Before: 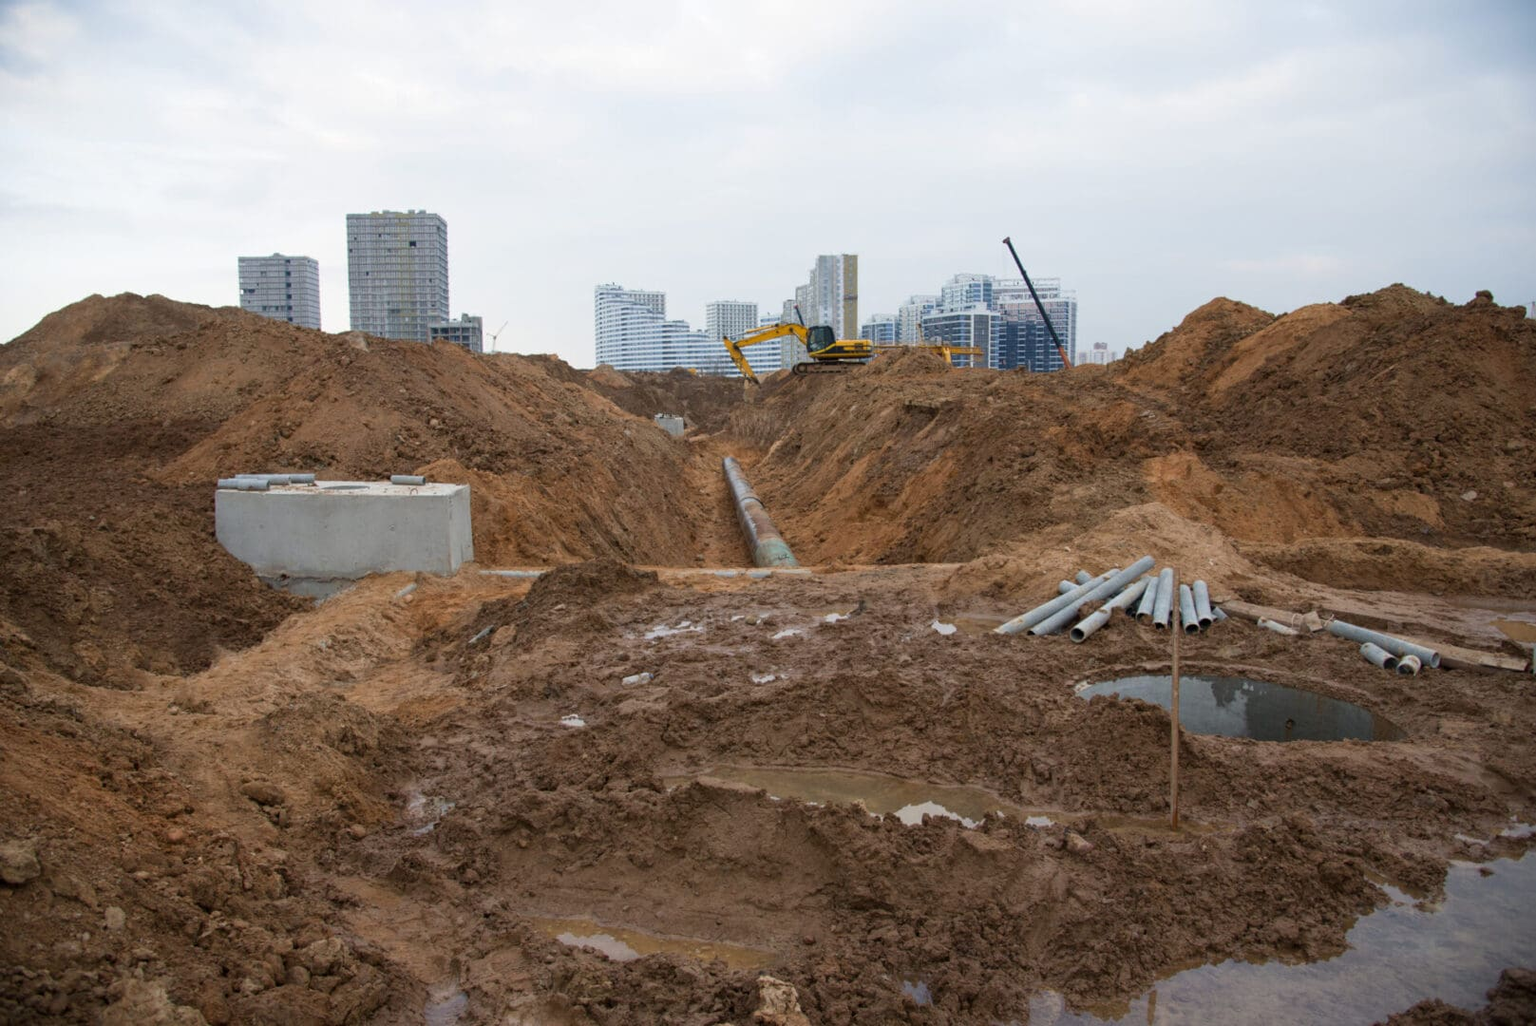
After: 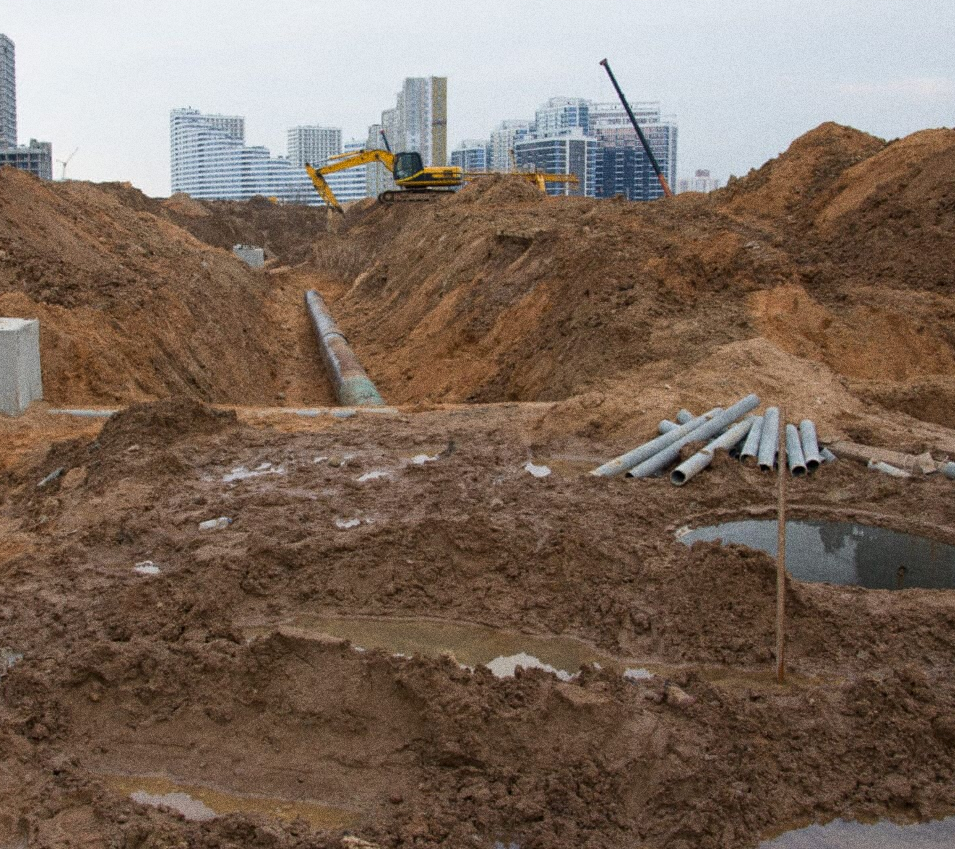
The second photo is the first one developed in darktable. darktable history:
crop and rotate: left 28.256%, top 17.734%, right 12.656%, bottom 3.573%
grain: coarseness 0.09 ISO, strength 40%
